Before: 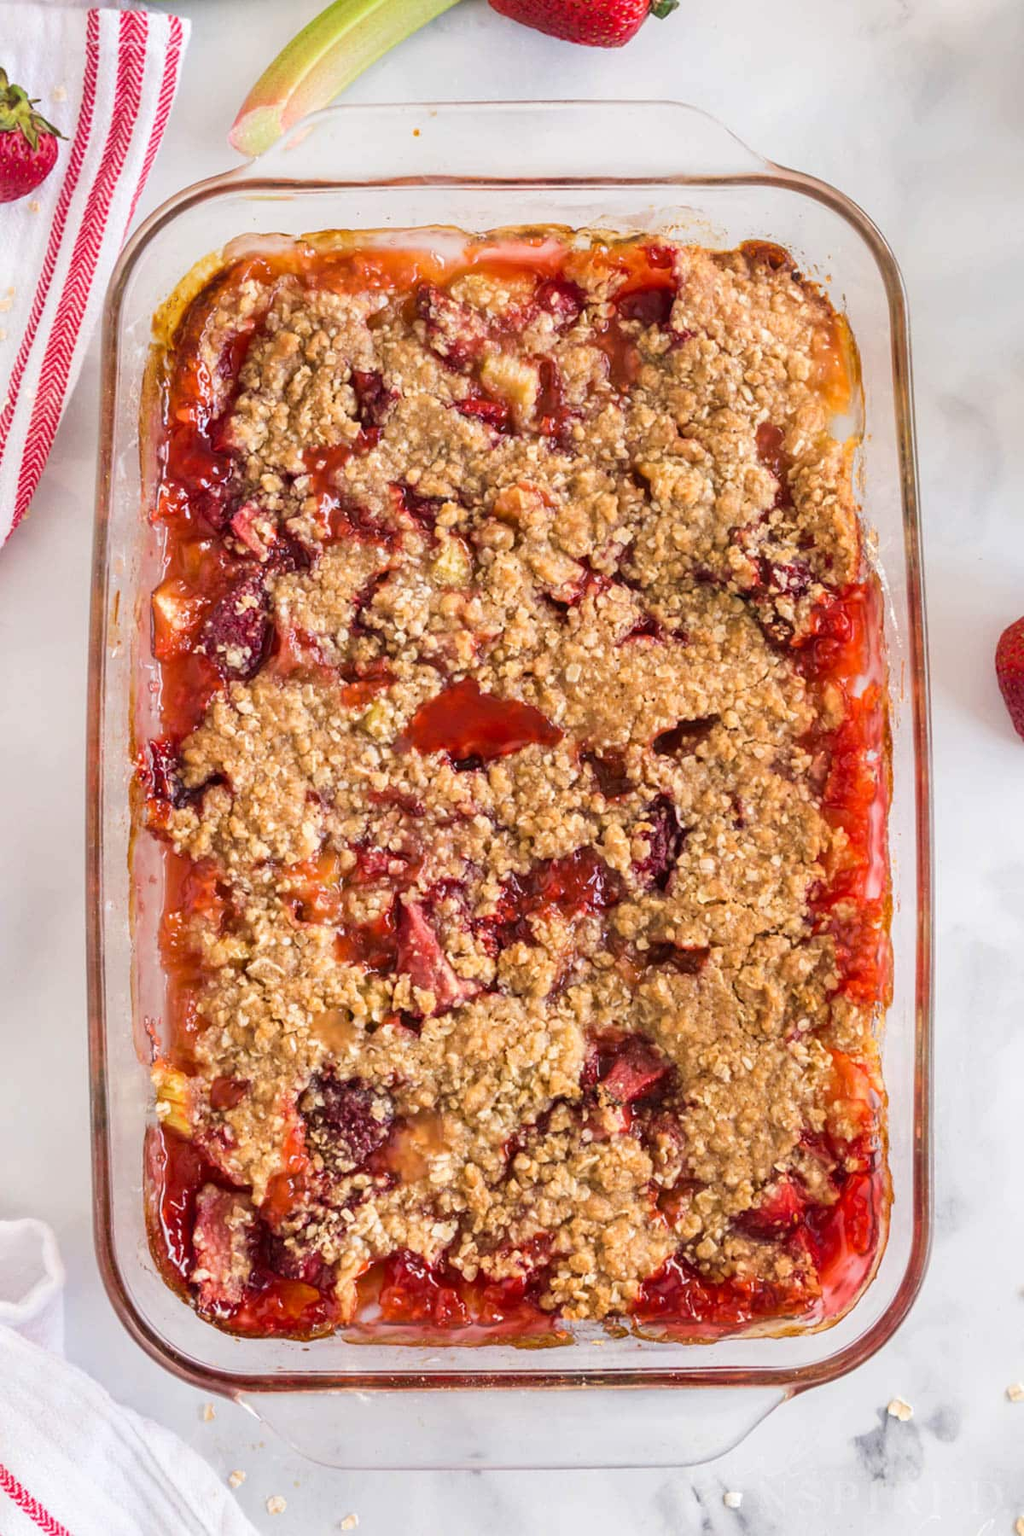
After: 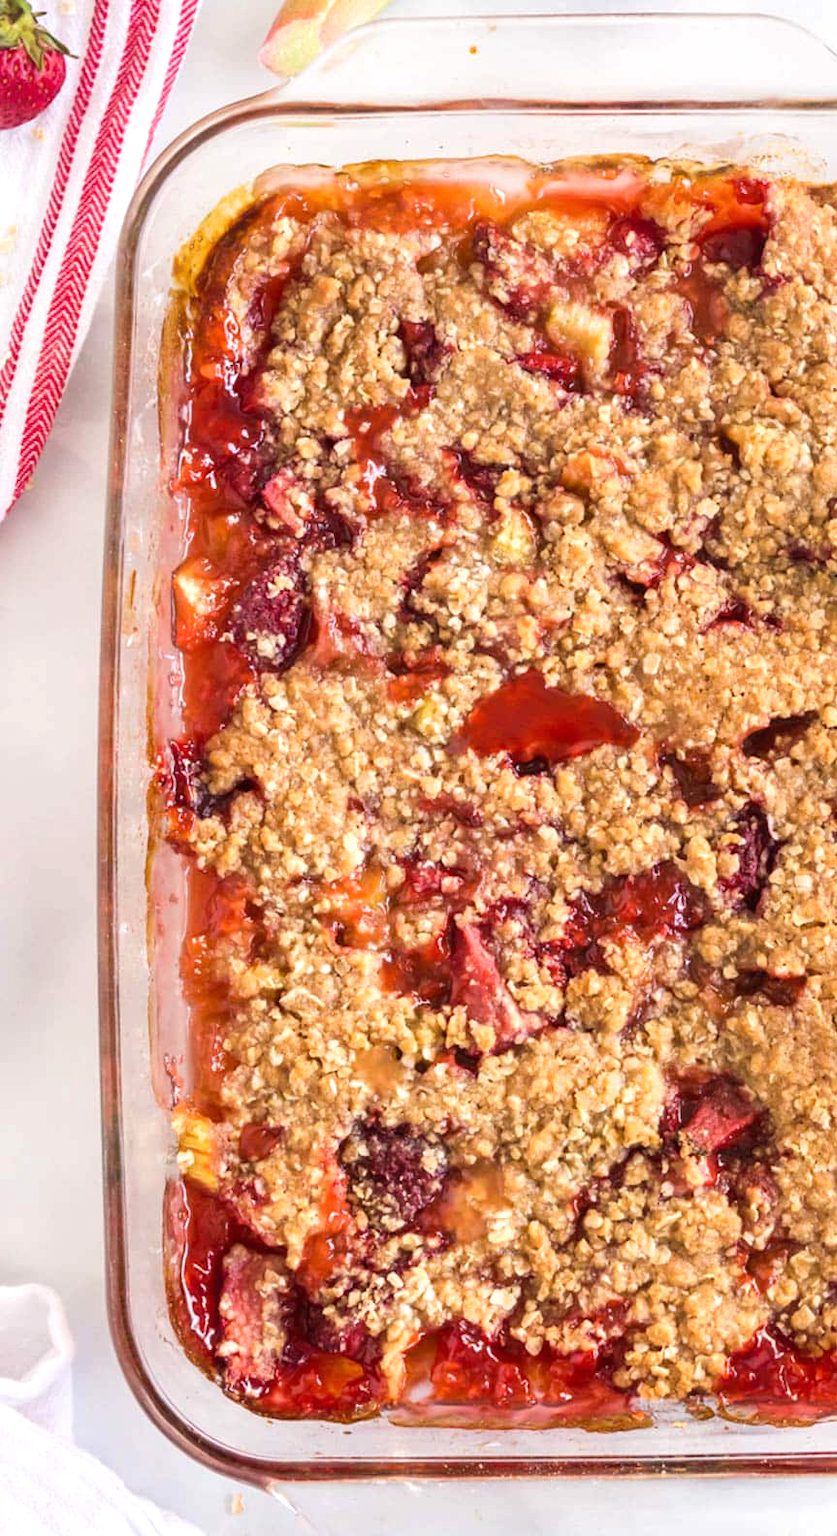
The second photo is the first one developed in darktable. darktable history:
crop: top 5.803%, right 27.864%, bottom 5.804%
exposure: black level correction 0, exposure 0.3 EV, compensate highlight preservation false
